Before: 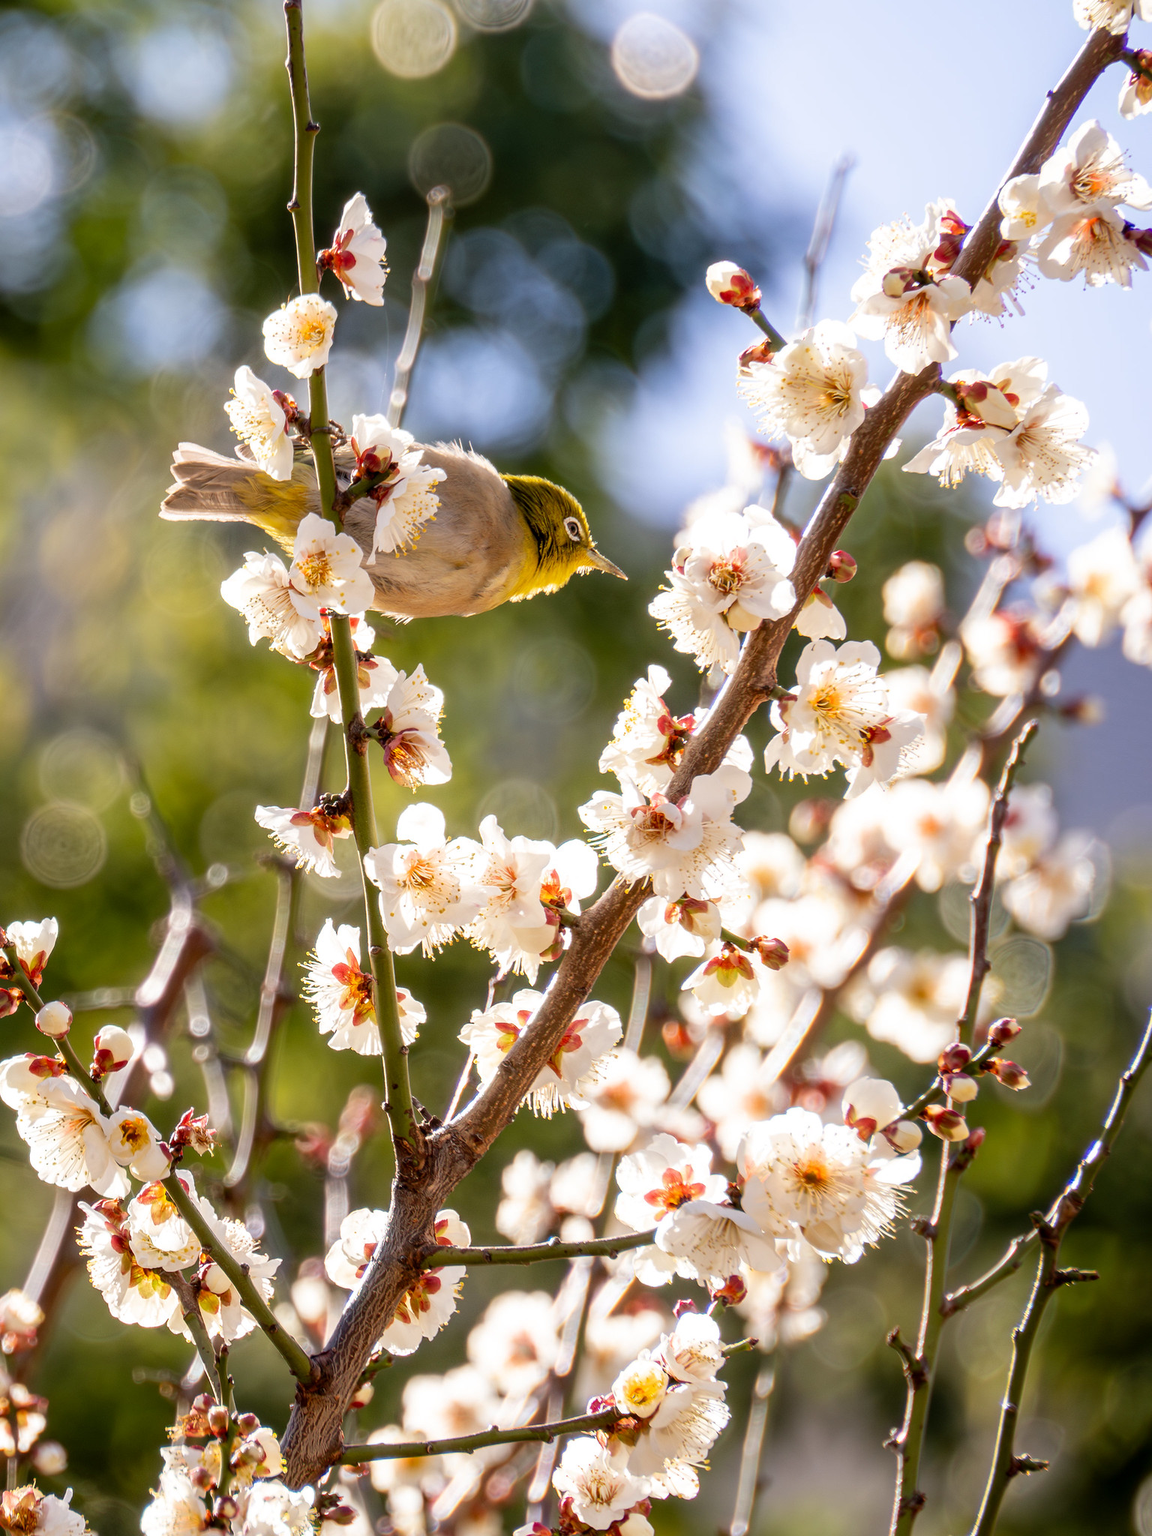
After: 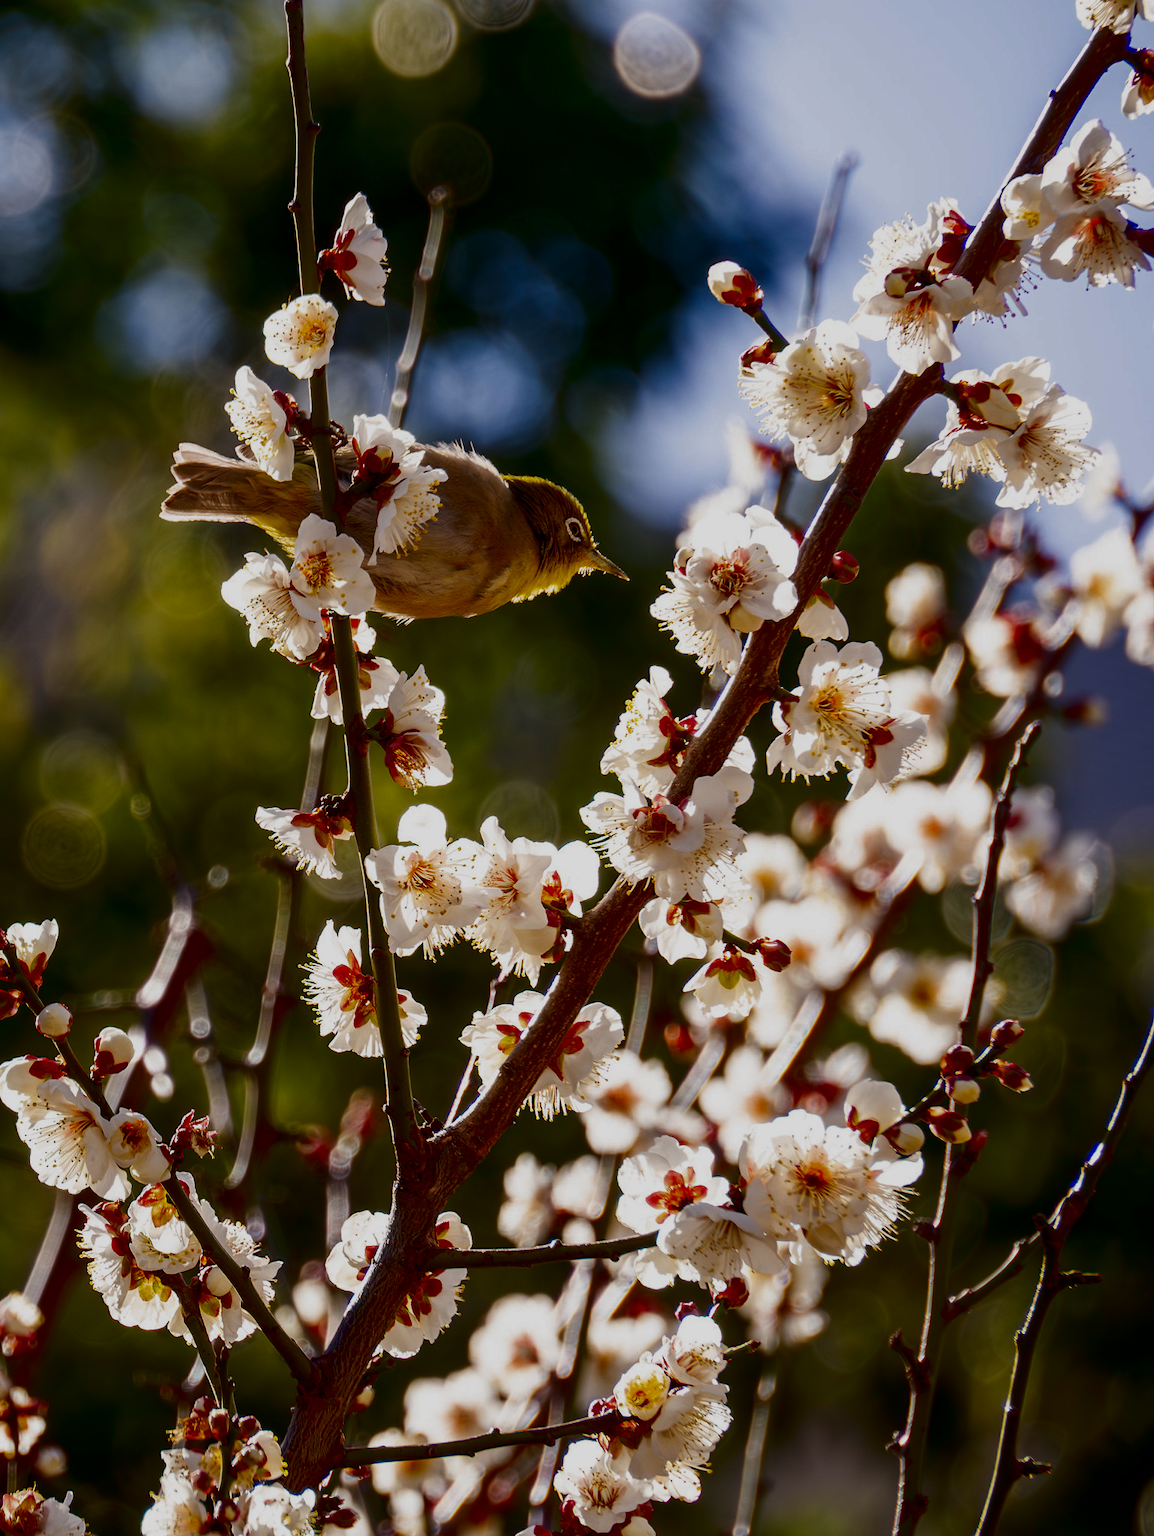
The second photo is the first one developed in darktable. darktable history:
exposure: exposure -0.293 EV, compensate highlight preservation false
crop: top 0.05%, bottom 0.098%
contrast brightness saturation: contrast 0.09, brightness -0.59, saturation 0.17
